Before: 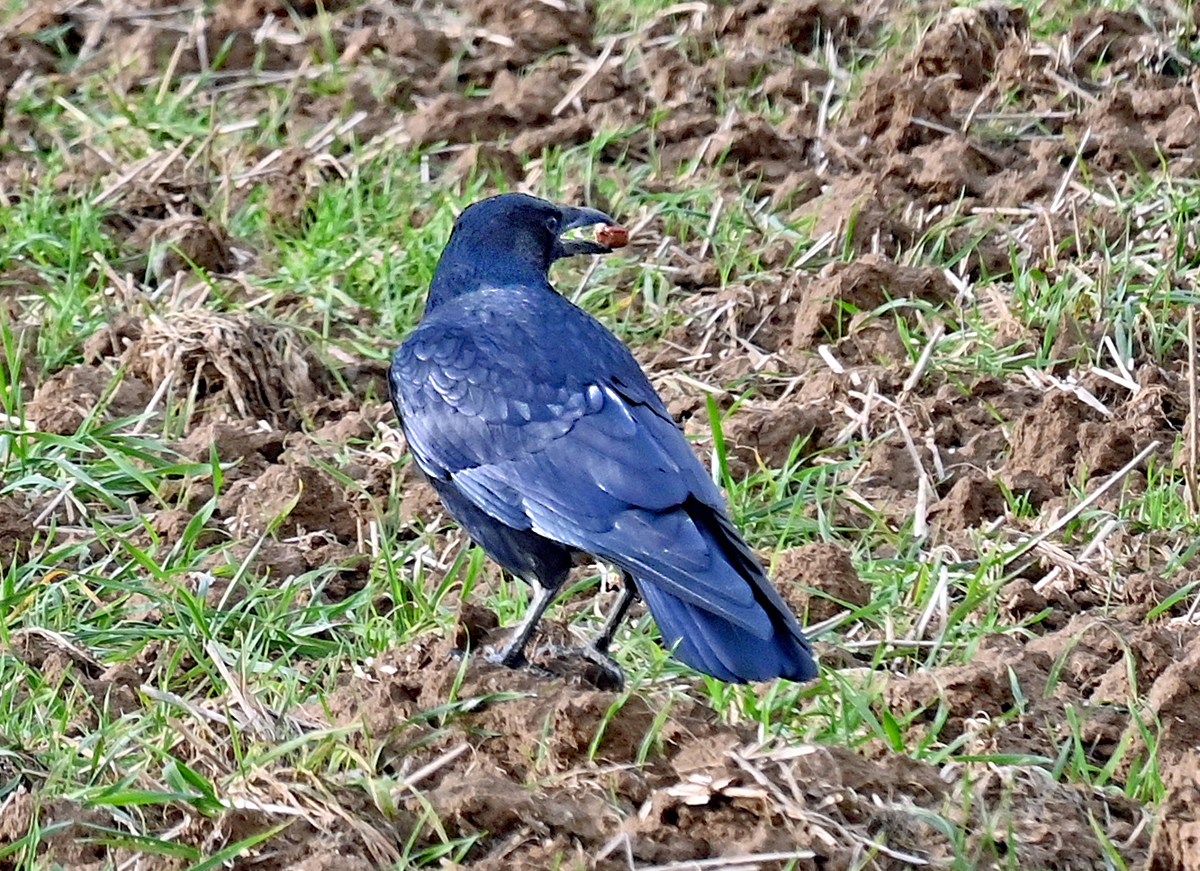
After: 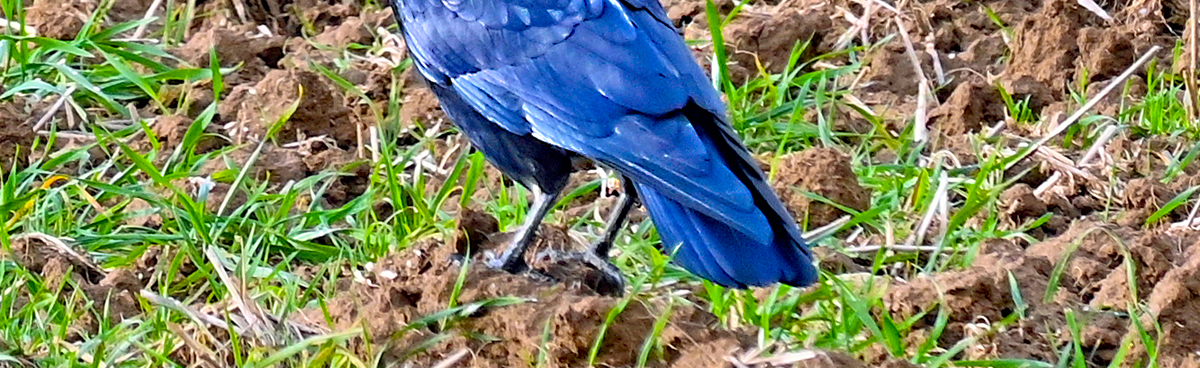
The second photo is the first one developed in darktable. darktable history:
color balance rgb: linear chroma grading › shadows -29.515%, linear chroma grading › global chroma 35.648%, perceptual saturation grading › global saturation 25.727%, global vibrance 20%
crop: top 45.424%, bottom 12.262%
